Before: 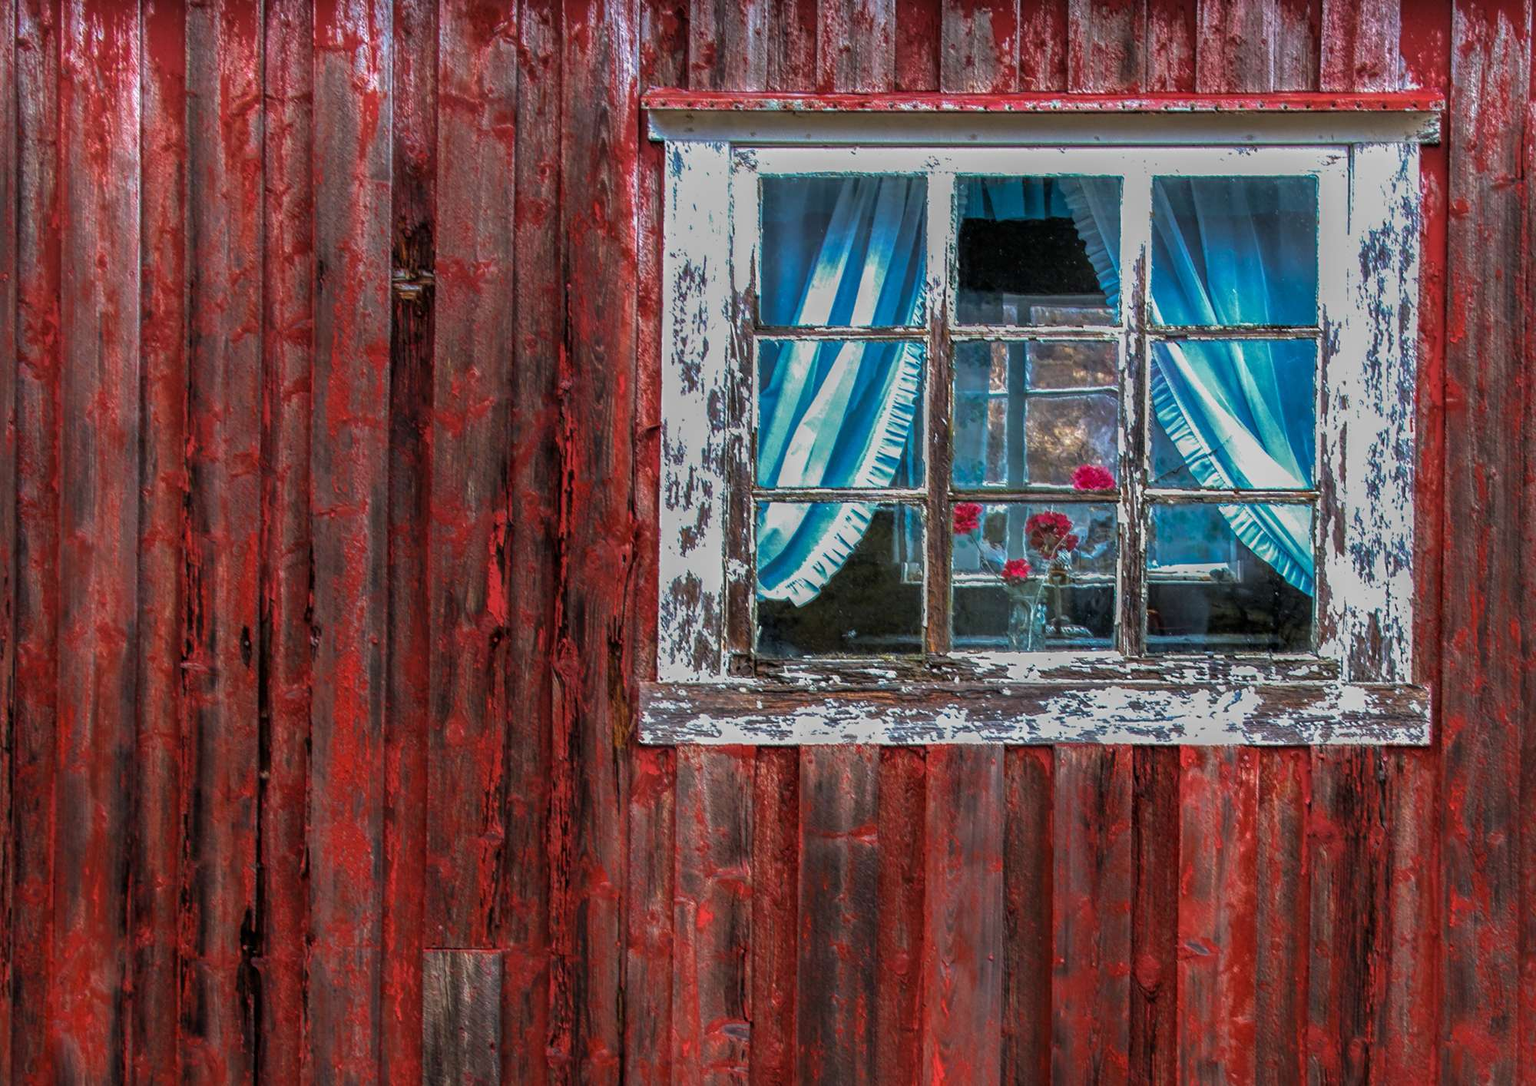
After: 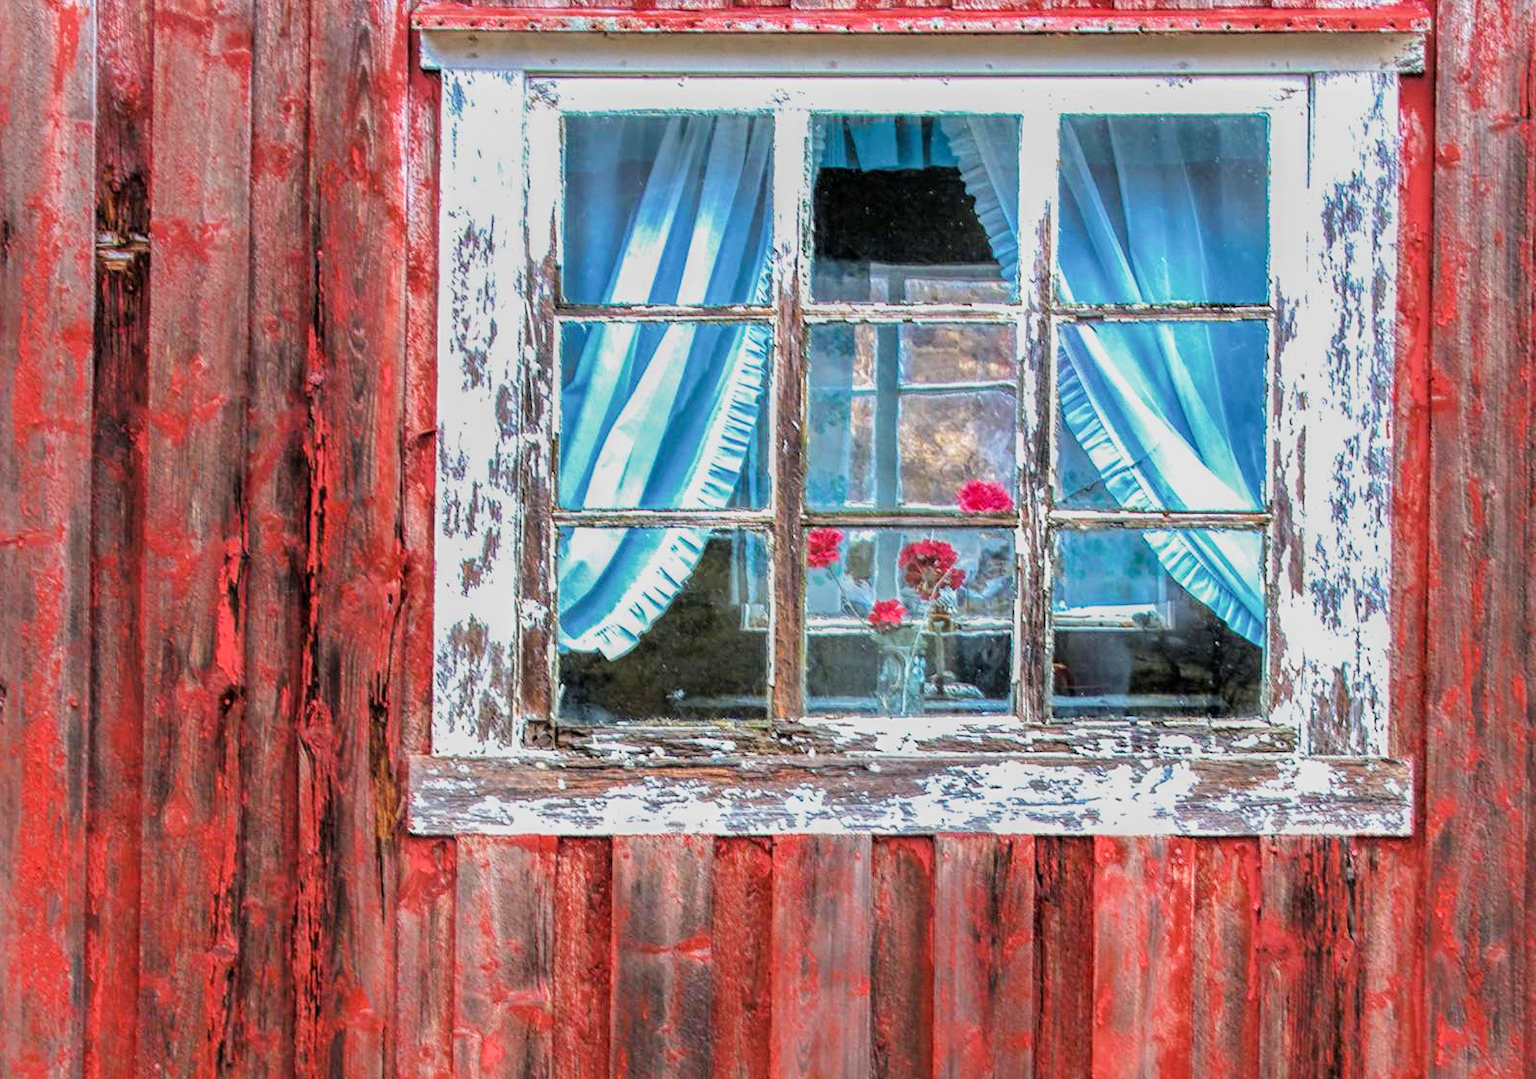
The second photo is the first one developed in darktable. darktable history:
exposure: black level correction 0, exposure 1.525 EV, compensate highlight preservation false
filmic rgb: black relative exposure -7.36 EV, white relative exposure 5.05 EV, hardness 3.22, contrast in shadows safe
shadows and highlights: shadows 47.82, highlights -41.9, soften with gaussian
crop and rotate: left 20.629%, top 7.969%, right 0.428%, bottom 13.59%
